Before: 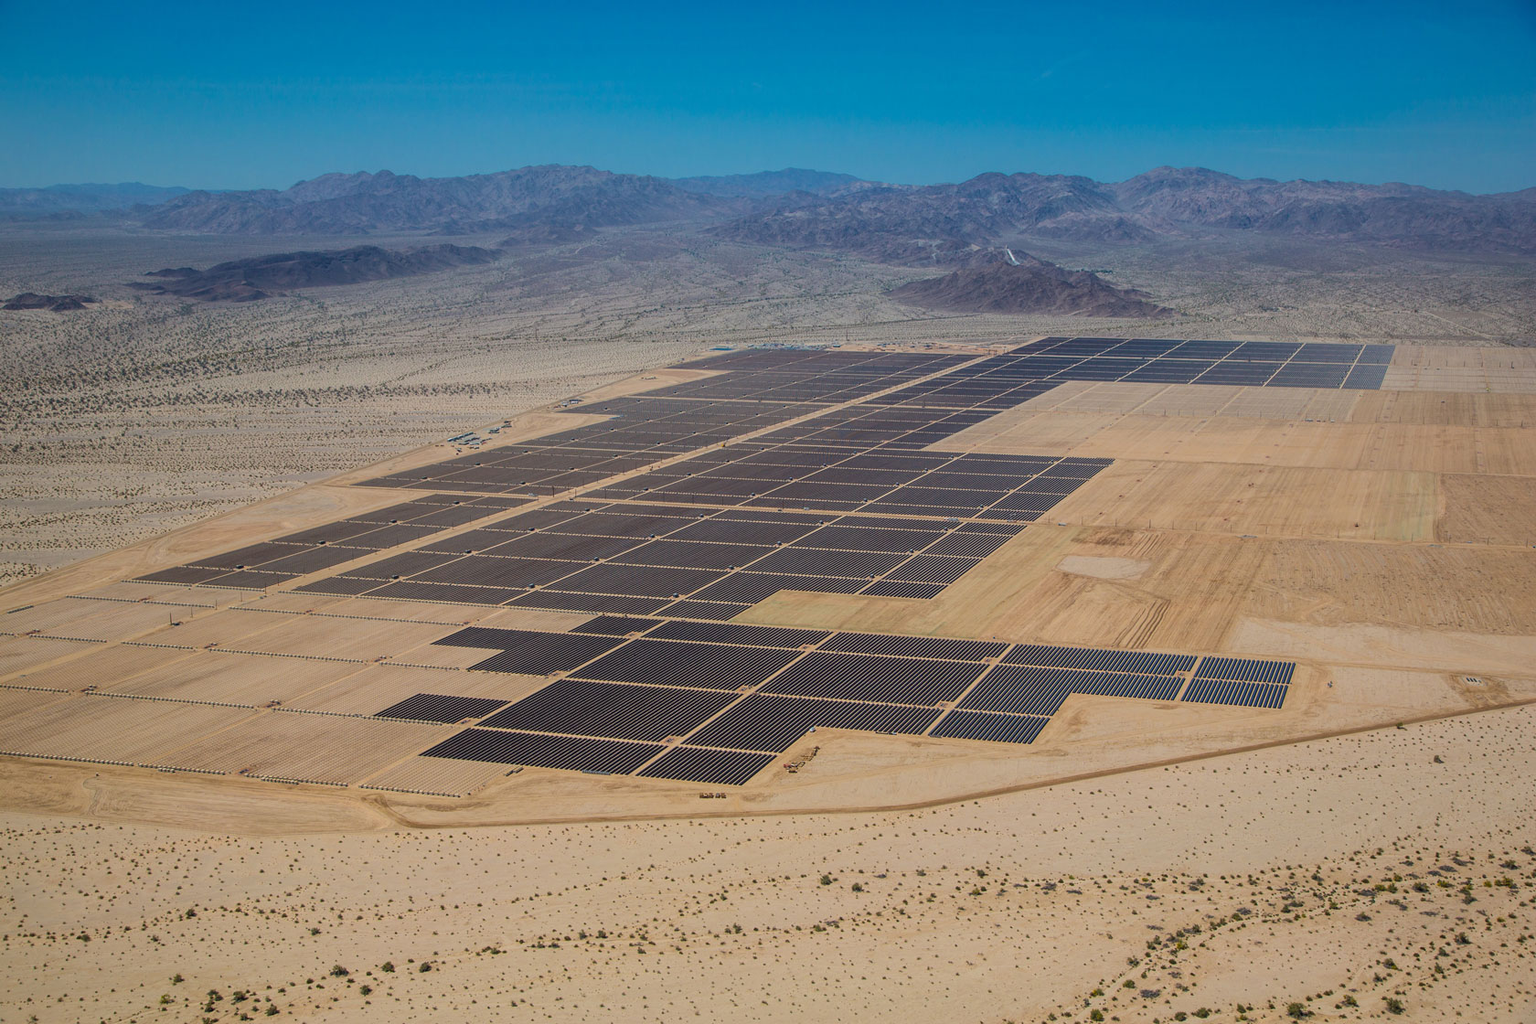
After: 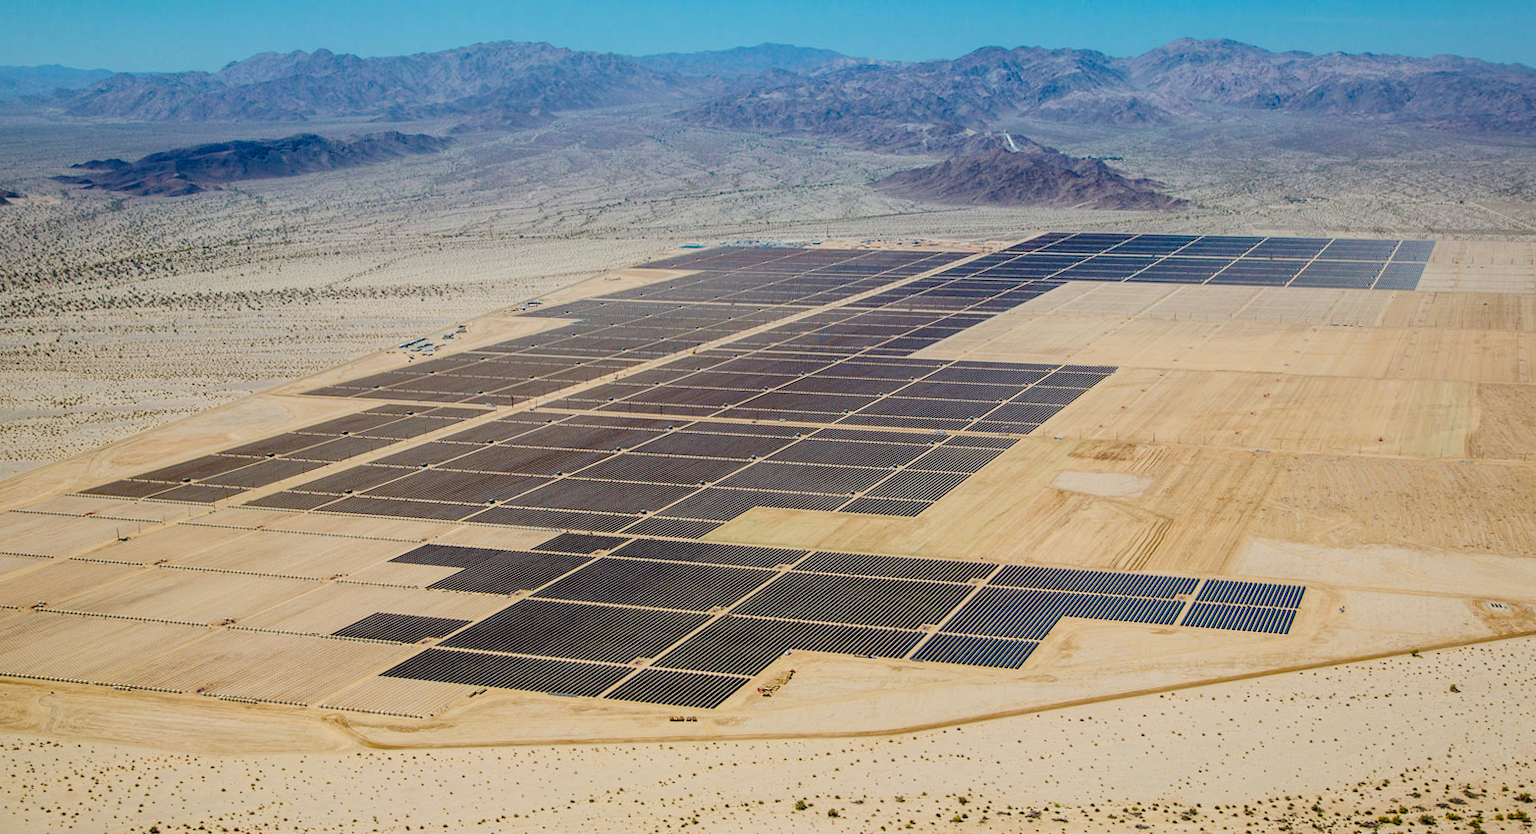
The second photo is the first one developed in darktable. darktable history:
color balance: lift [1.004, 1.002, 1.002, 0.998], gamma [1, 1.007, 1.002, 0.993], gain [1, 0.977, 1.013, 1.023], contrast -3.64%
rotate and perspective: rotation 0.074°, lens shift (vertical) 0.096, lens shift (horizontal) -0.041, crop left 0.043, crop right 0.952, crop top 0.024, crop bottom 0.979
crop and rotate: left 1.814%, top 12.818%, right 0.25%, bottom 9.225%
tone curve: curves: ch0 [(0, 0) (0.003, 0.03) (0.011, 0.03) (0.025, 0.033) (0.044, 0.035) (0.069, 0.04) (0.1, 0.046) (0.136, 0.052) (0.177, 0.08) (0.224, 0.121) (0.277, 0.225) (0.335, 0.343) (0.399, 0.456) (0.468, 0.555) (0.543, 0.647) (0.623, 0.732) (0.709, 0.808) (0.801, 0.886) (0.898, 0.947) (1, 1)], preserve colors none
